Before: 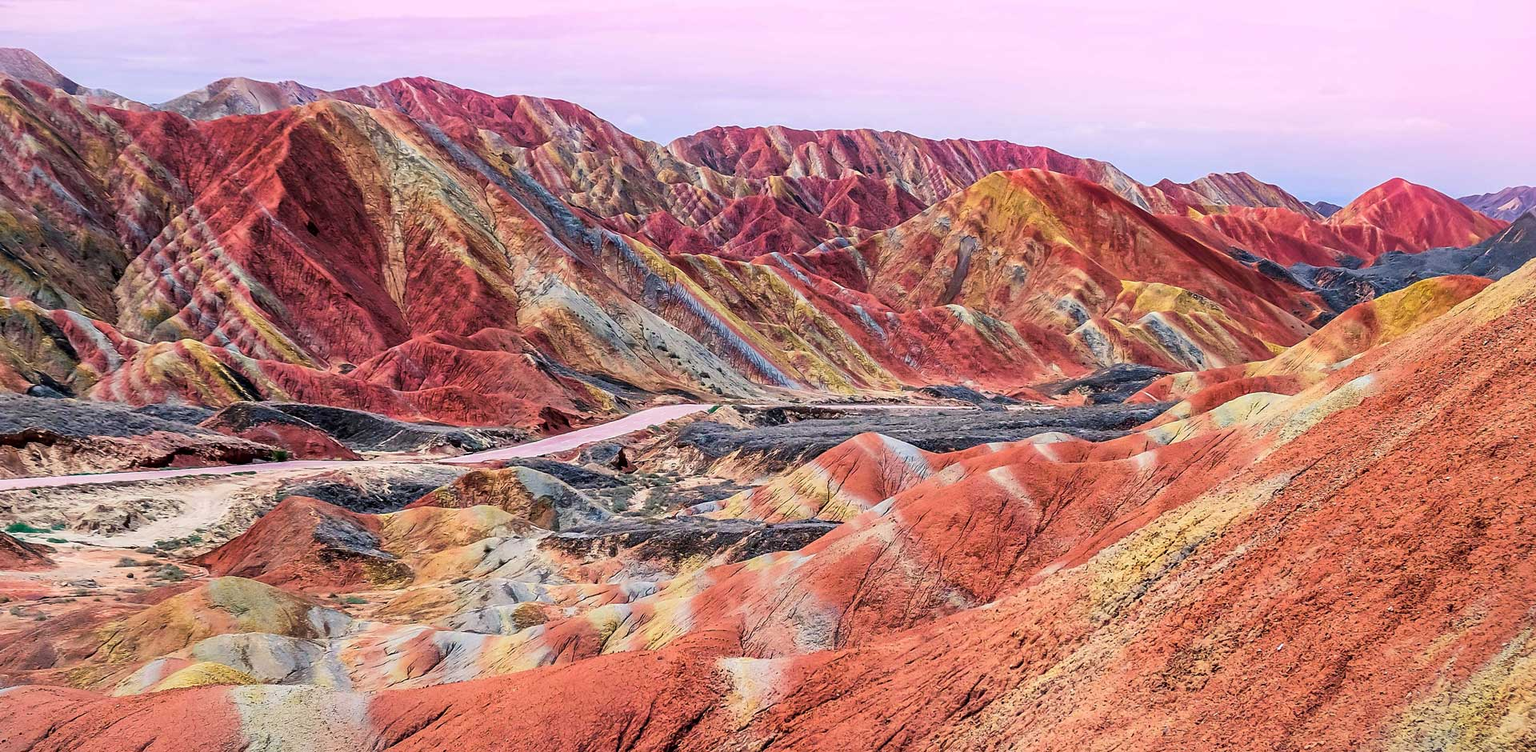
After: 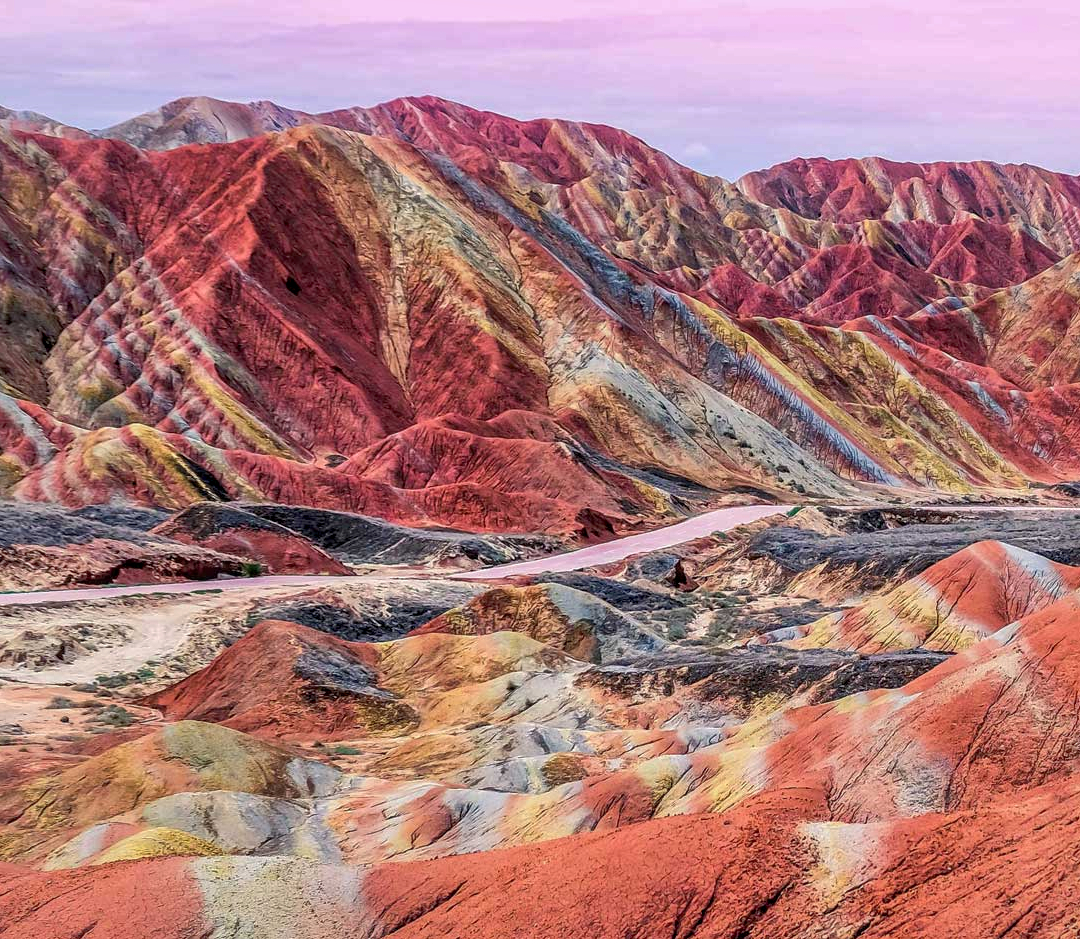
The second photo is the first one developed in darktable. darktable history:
local contrast: on, module defaults
shadows and highlights: on, module defaults
crop: left 5.114%, right 38.589%
